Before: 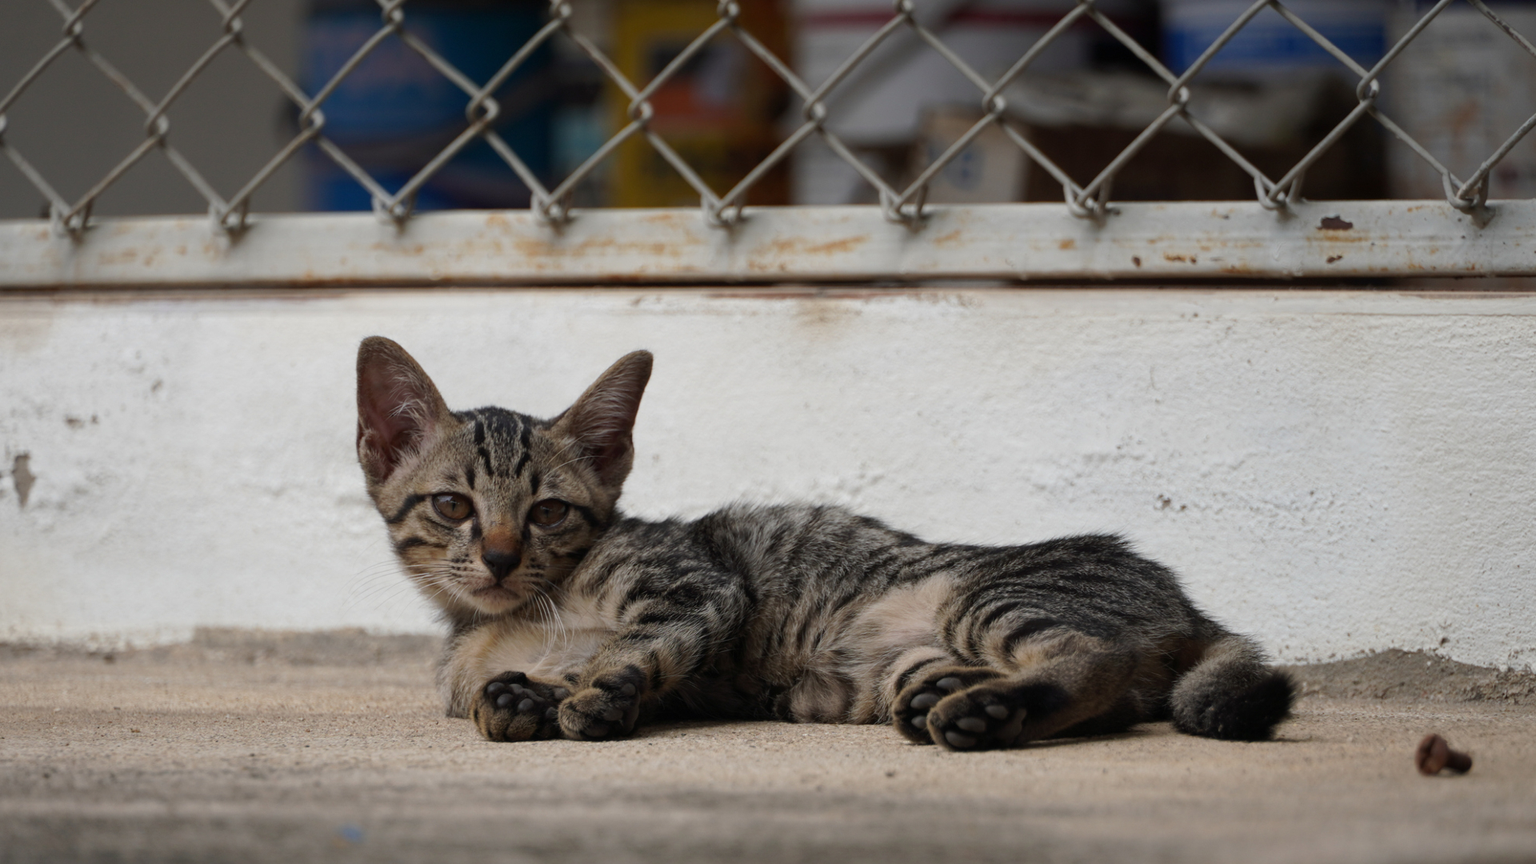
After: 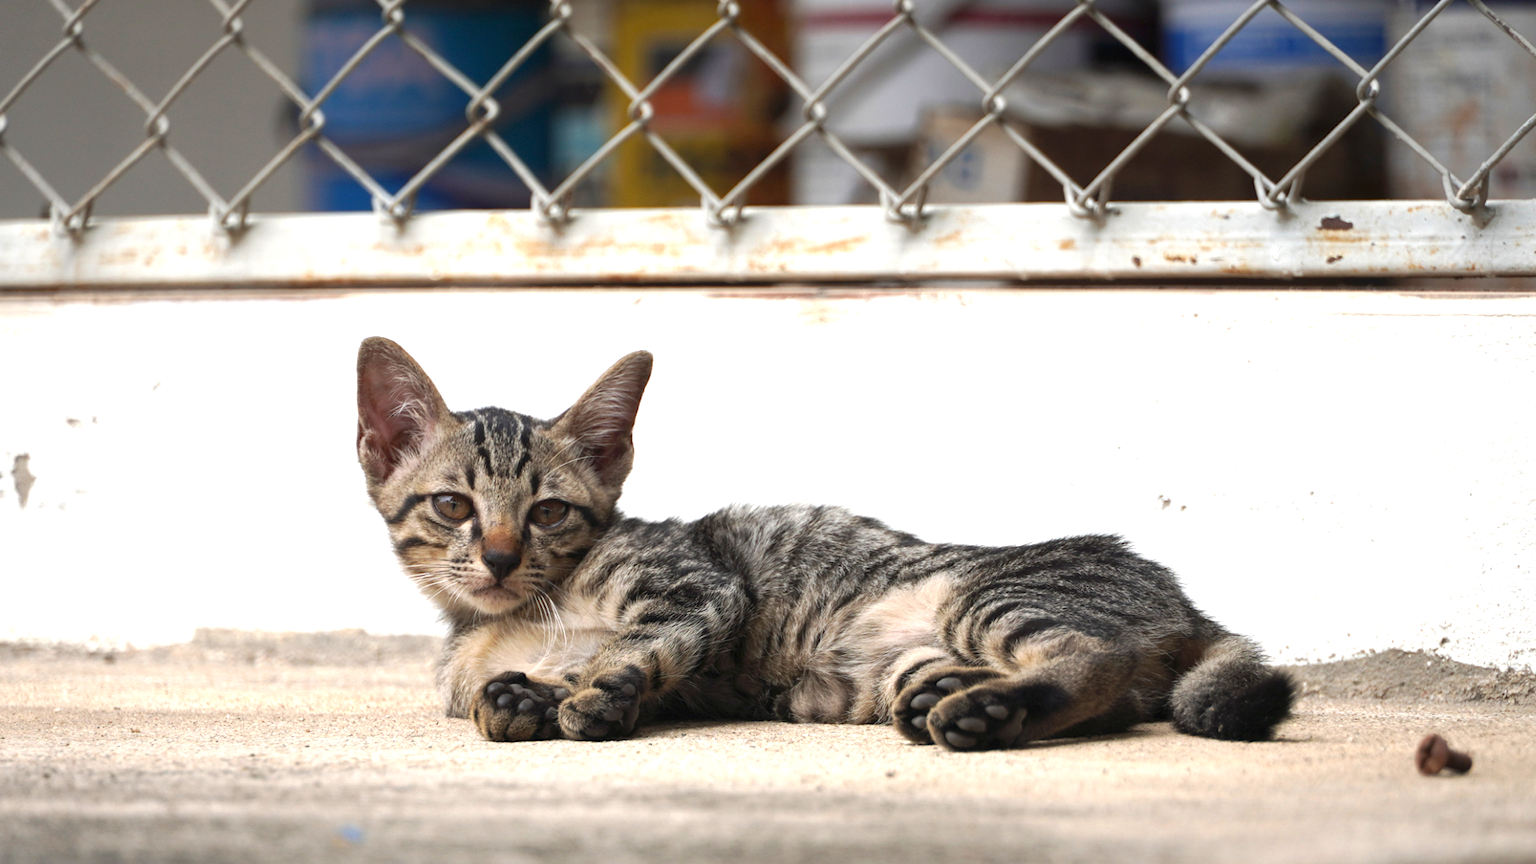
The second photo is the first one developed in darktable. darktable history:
exposure: black level correction 0, exposure 1.361 EV, compensate exposure bias true, compensate highlight preservation false
